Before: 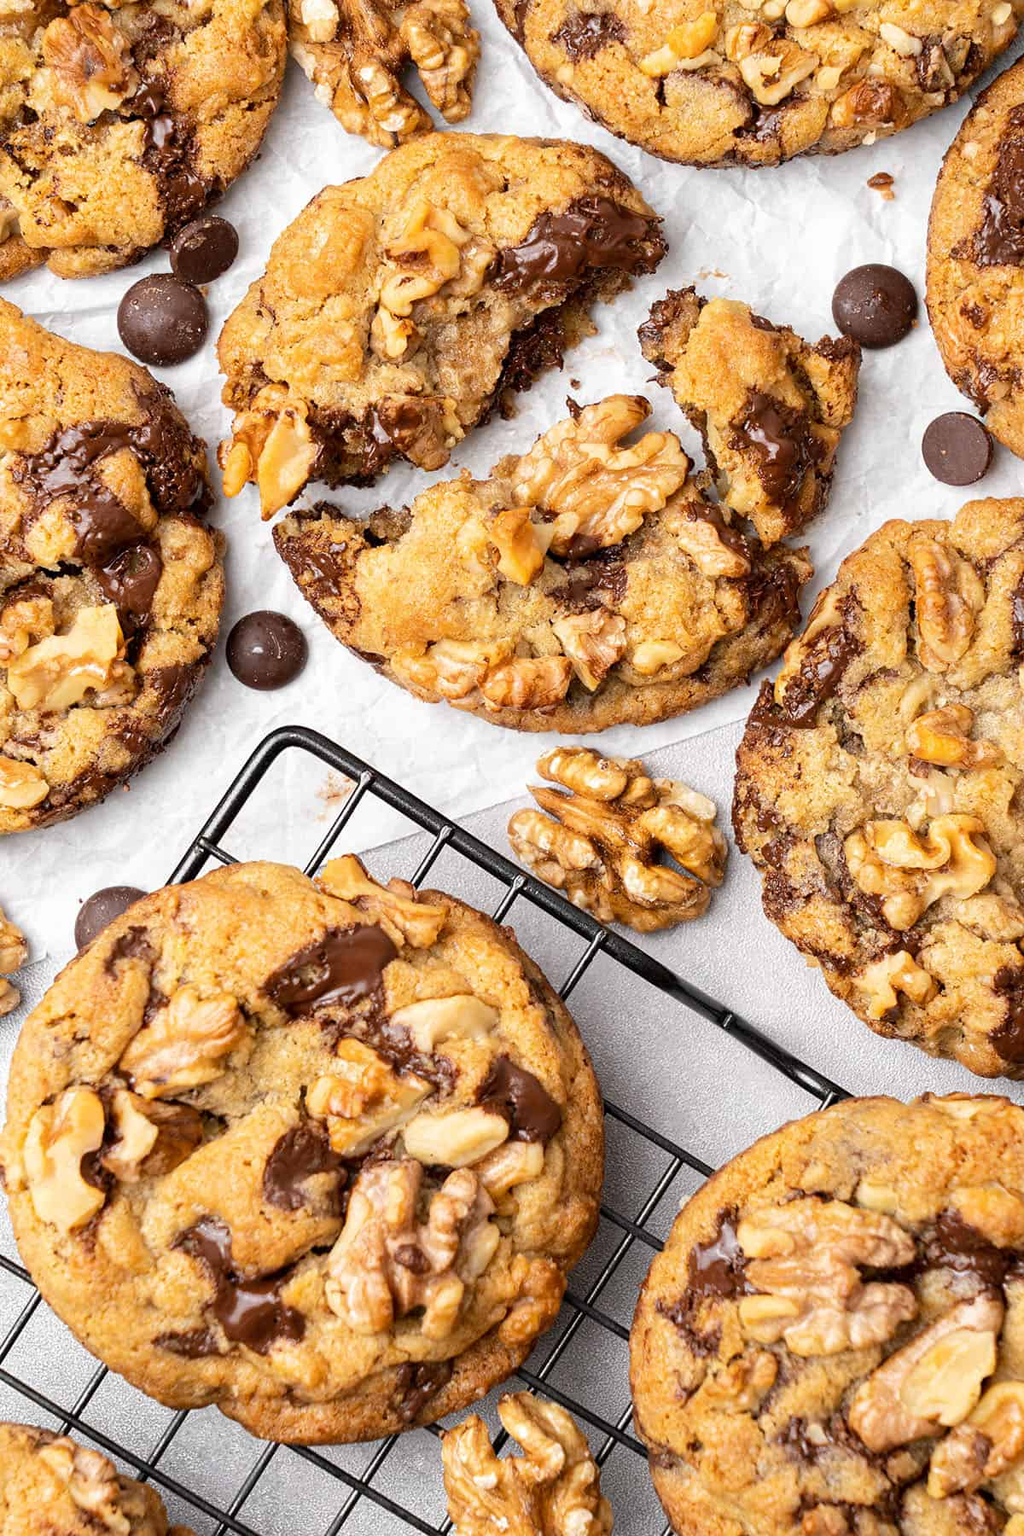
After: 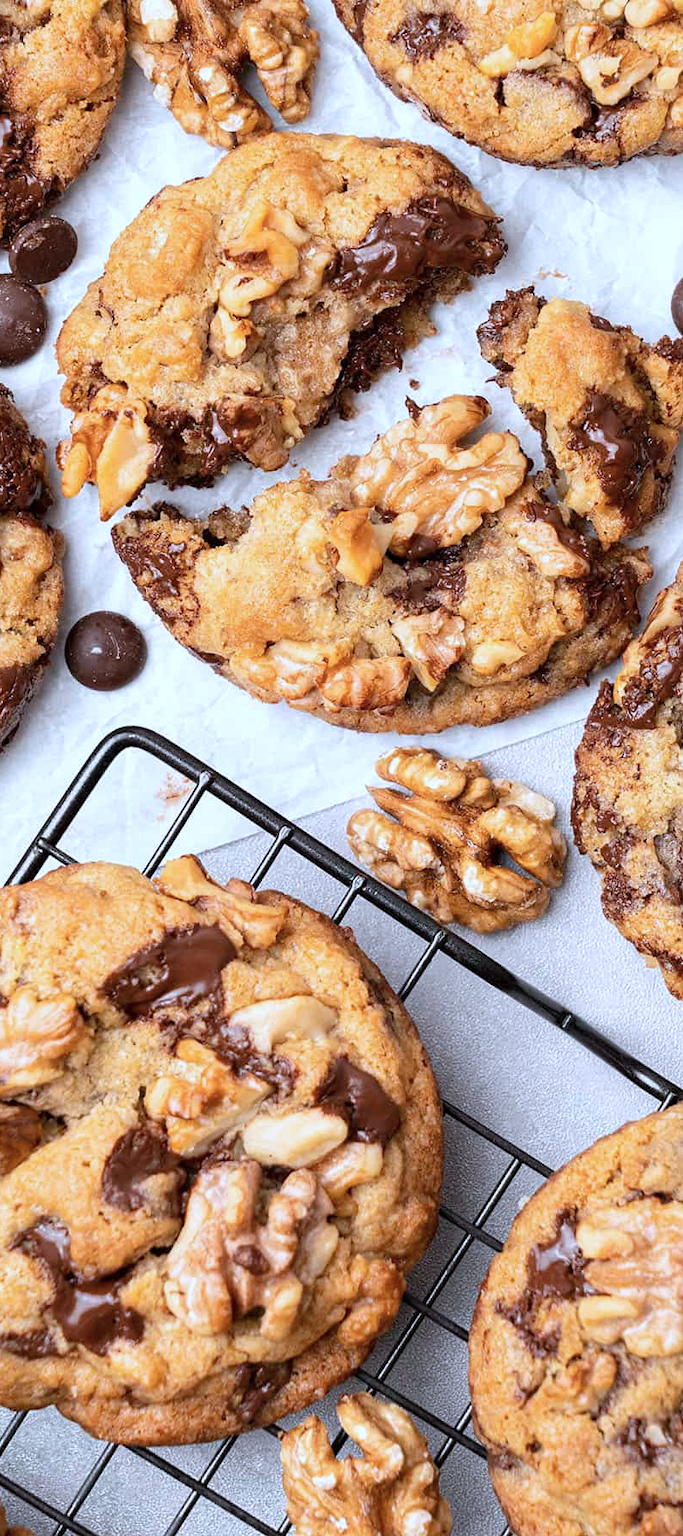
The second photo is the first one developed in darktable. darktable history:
color correction: highlights a* -2.24, highlights b* -18.1
crop and rotate: left 15.754%, right 17.579%
